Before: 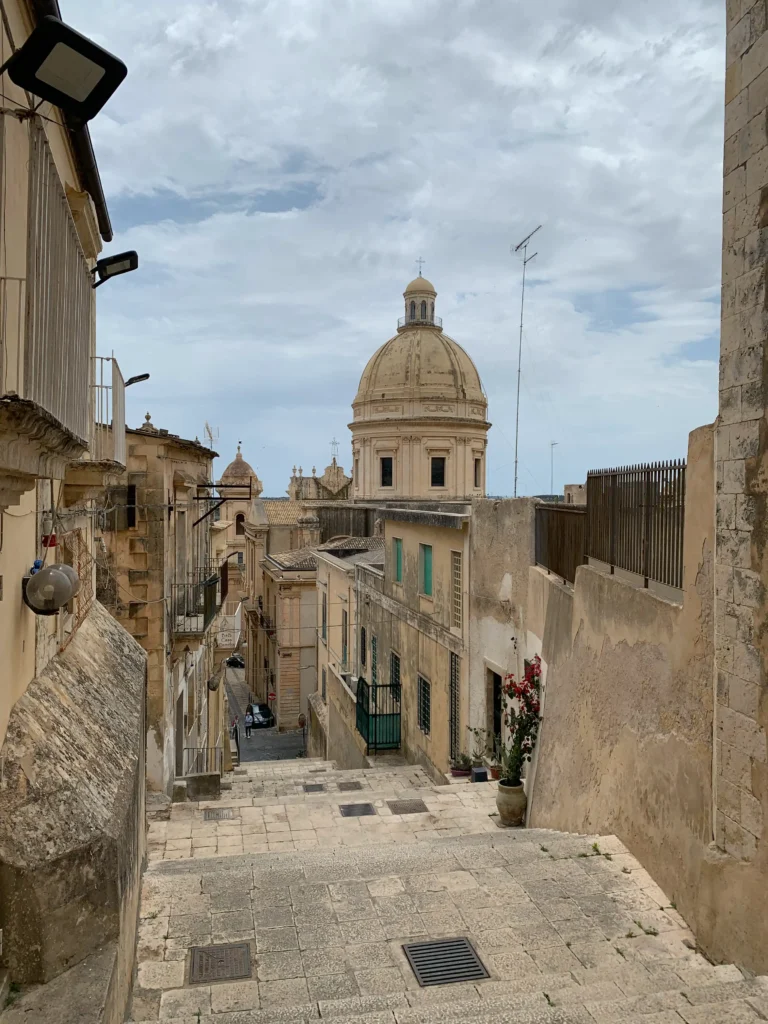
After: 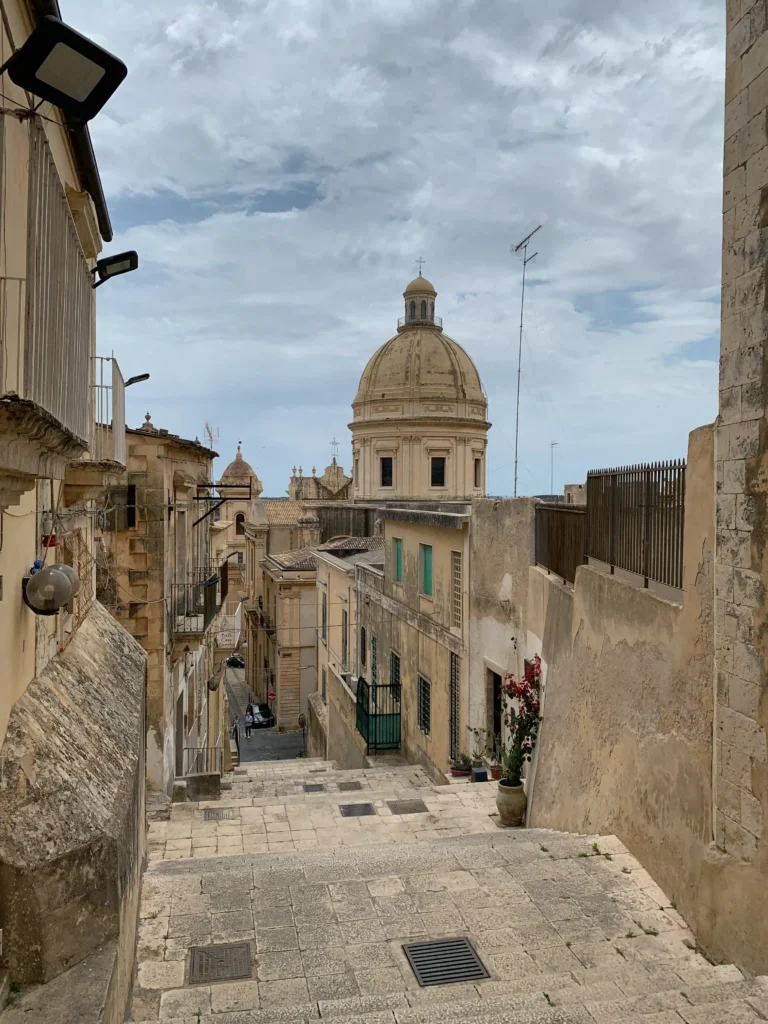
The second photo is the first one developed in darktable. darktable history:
white balance: emerald 1
shadows and highlights: low approximation 0.01, soften with gaussian
